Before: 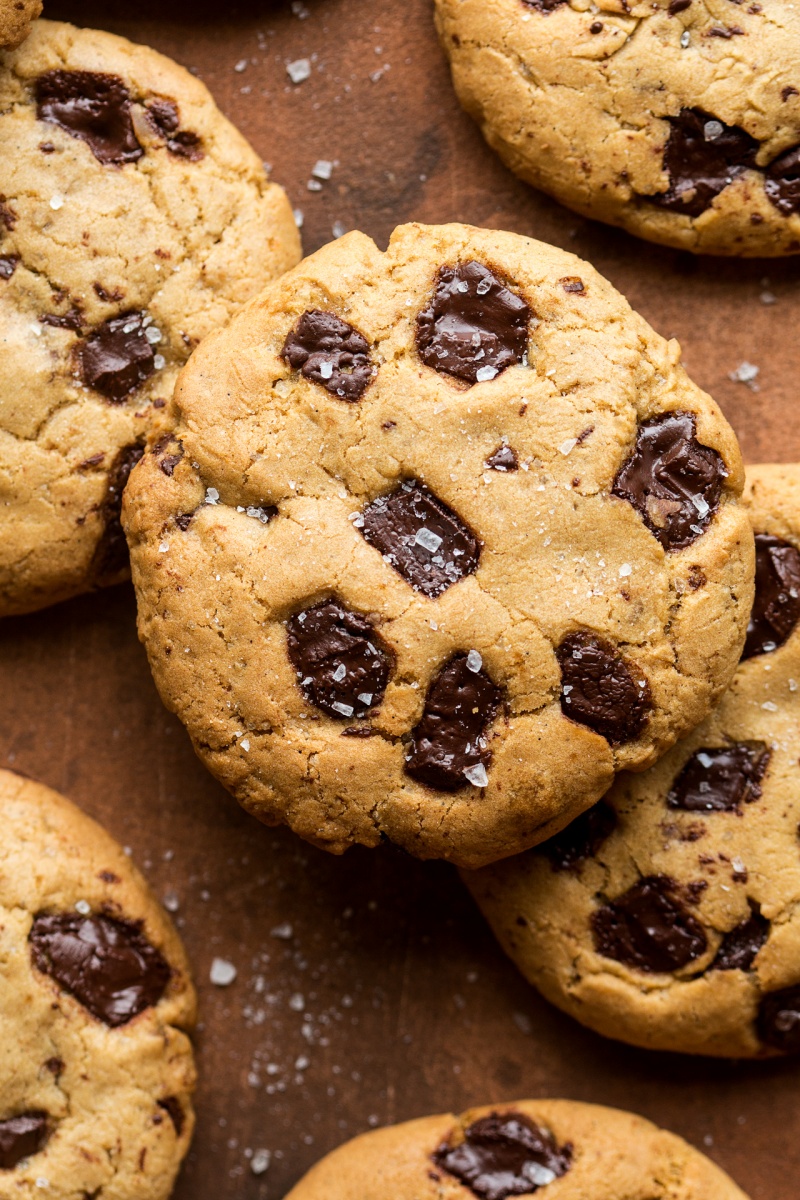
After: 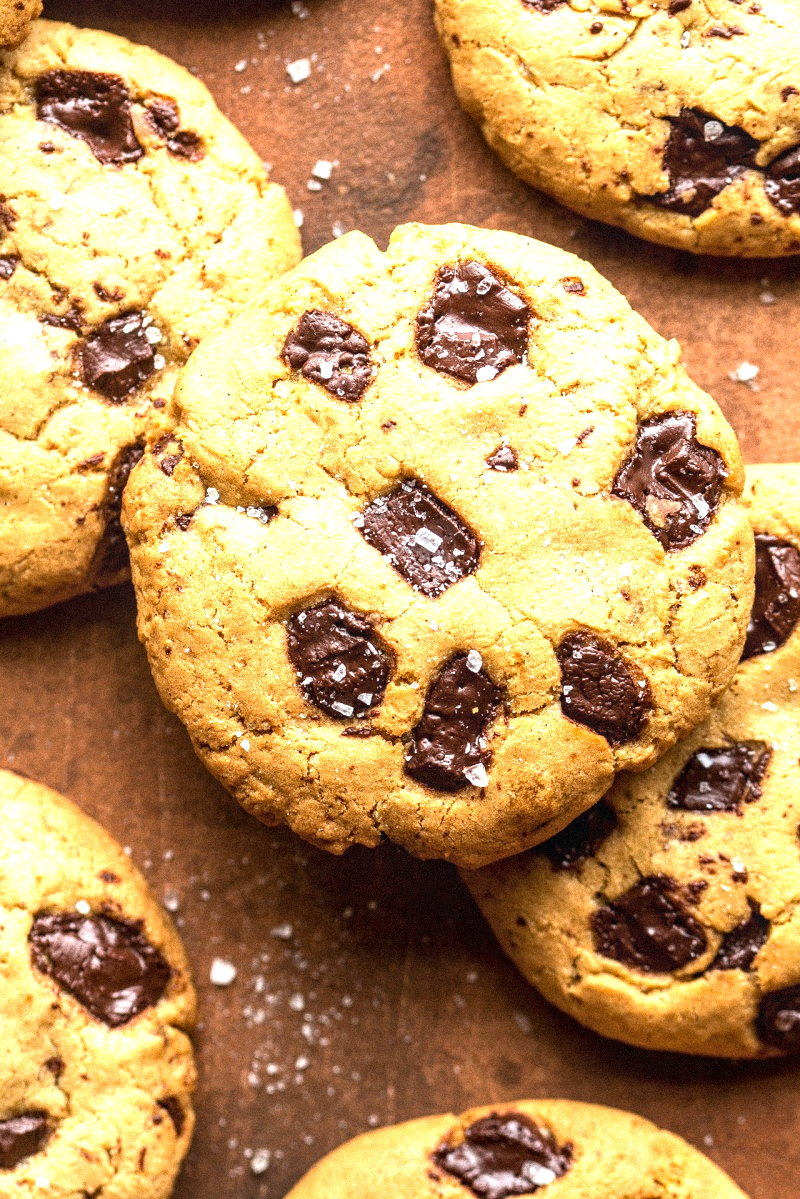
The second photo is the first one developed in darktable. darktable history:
white balance: red 1.009, blue 0.985
crop: bottom 0.071%
local contrast: on, module defaults
grain: mid-tones bias 0%
exposure: black level correction 0, exposure 1.125 EV, compensate exposure bias true, compensate highlight preservation false
